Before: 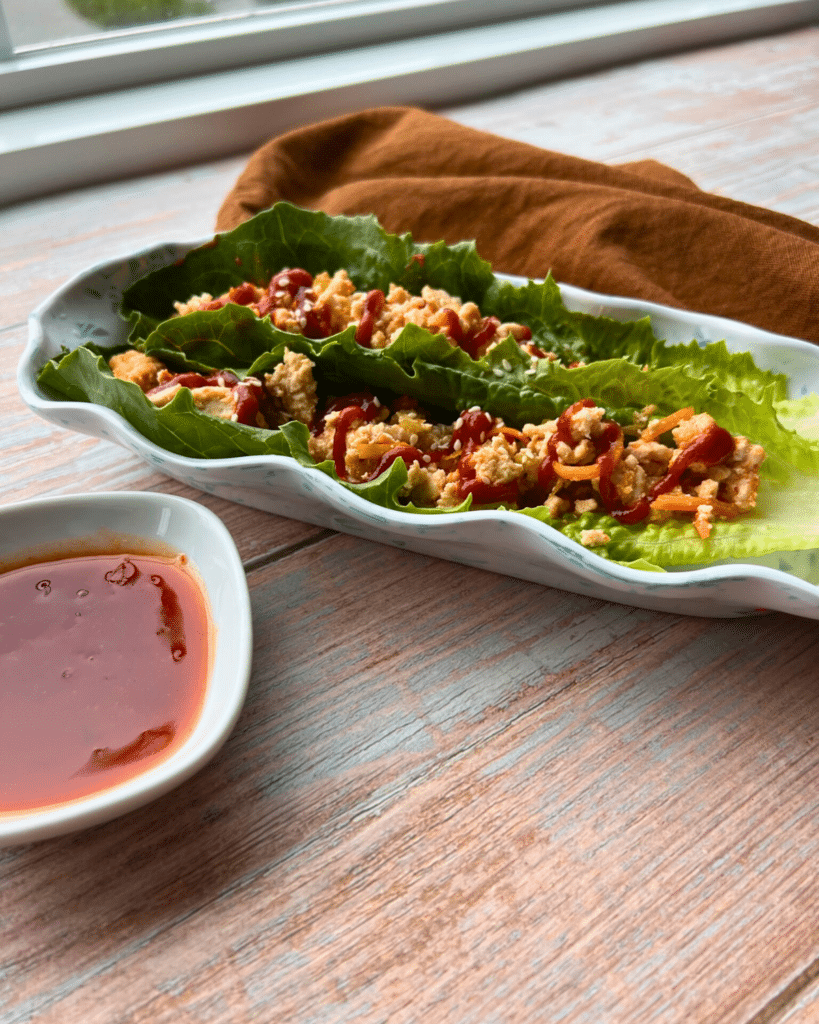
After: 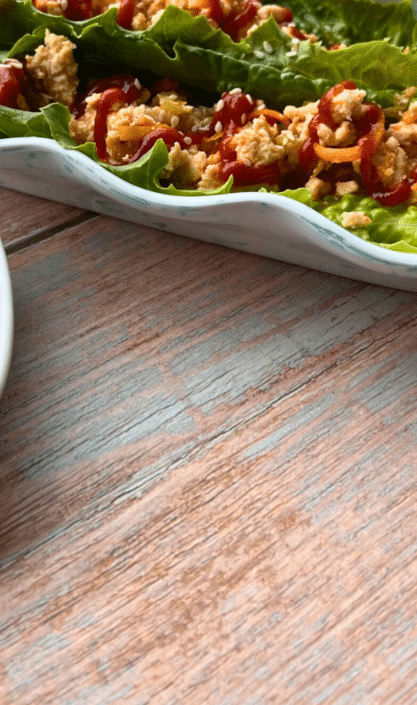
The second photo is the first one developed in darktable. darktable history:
crop and rotate: left 29.237%, top 31.152%, right 19.807%
local contrast: mode bilateral grid, contrast 15, coarseness 36, detail 105%, midtone range 0.2
